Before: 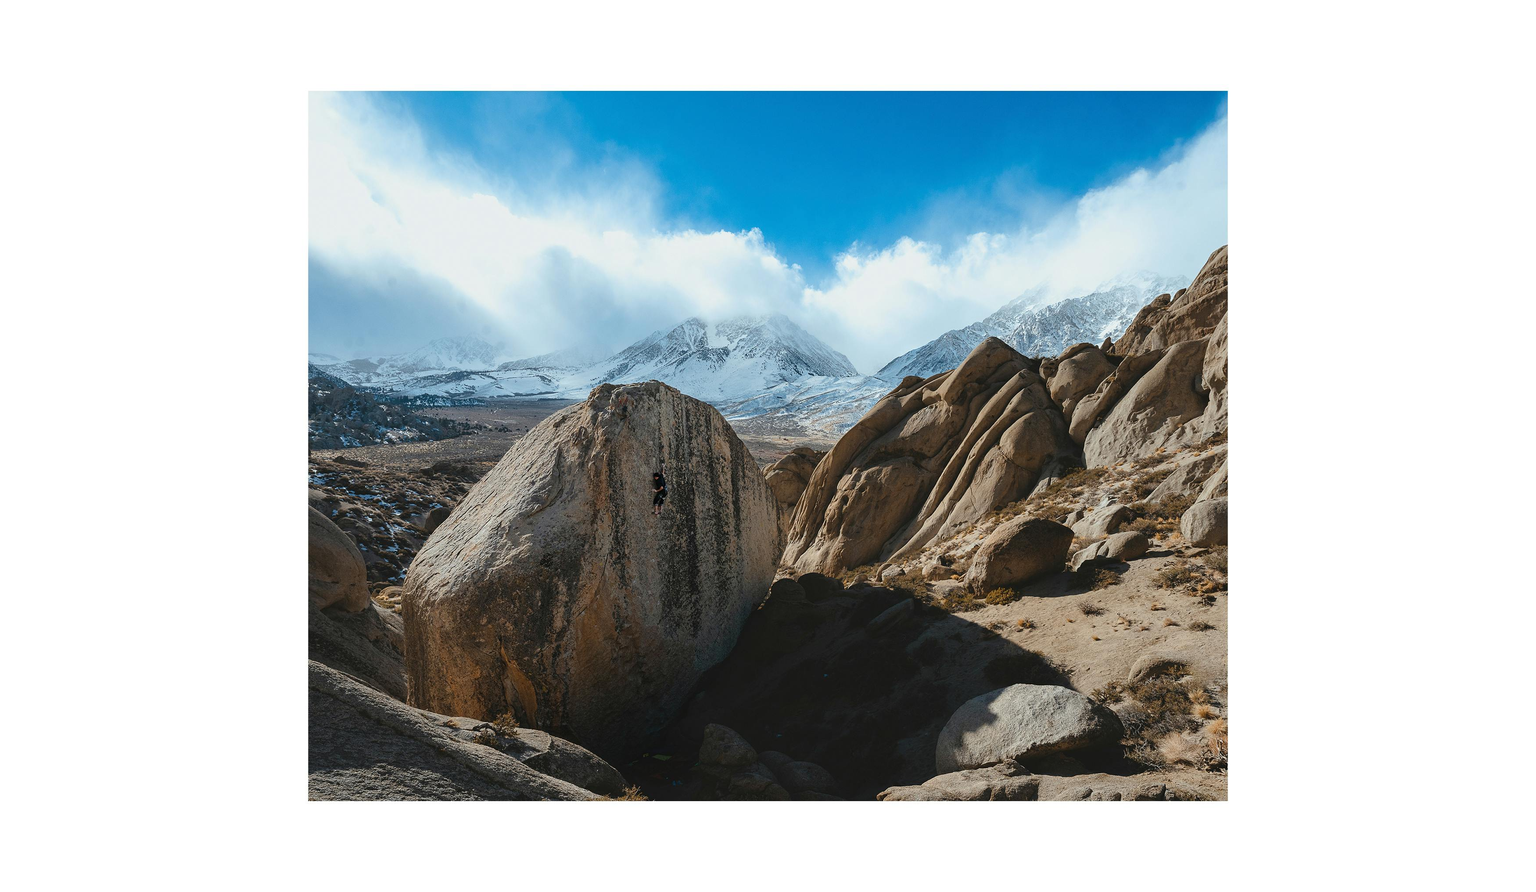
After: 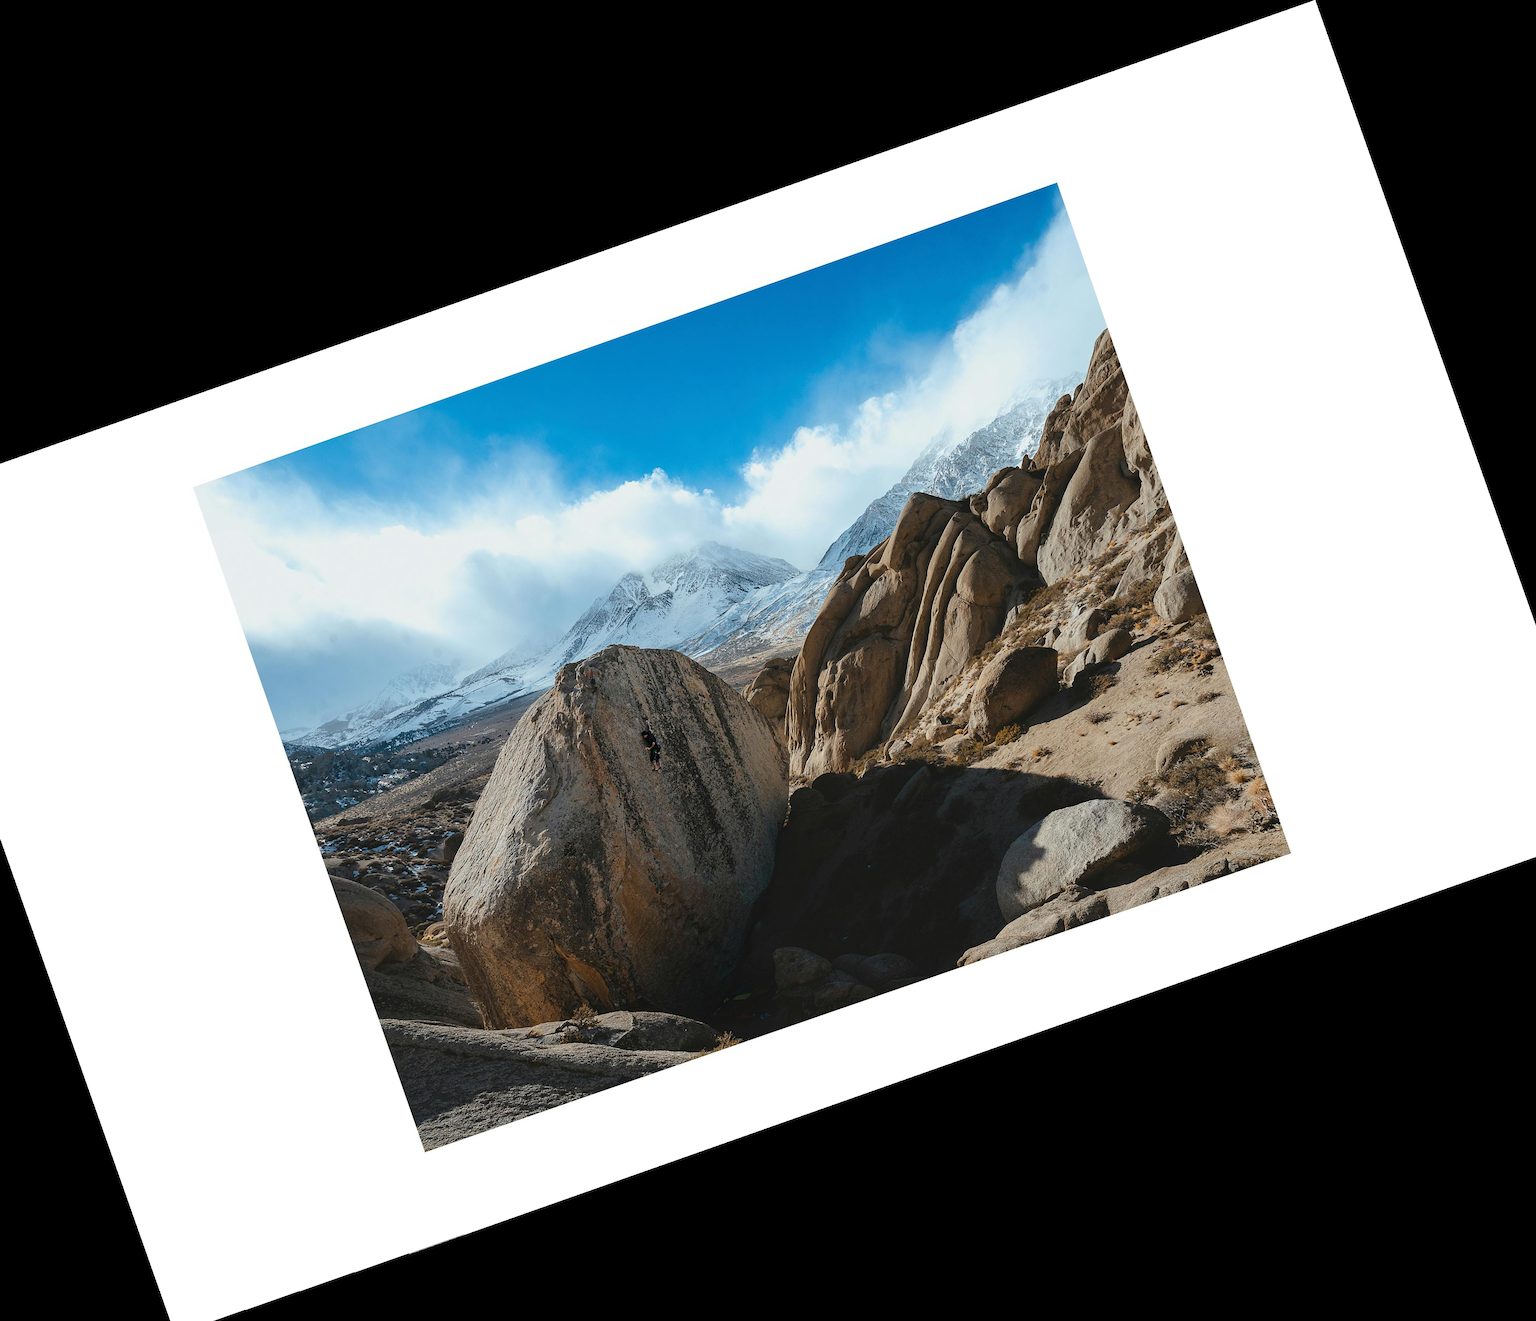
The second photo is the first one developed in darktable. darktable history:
crop and rotate: angle 19.43°, left 6.812%, right 4.125%, bottom 1.087%
rotate and perspective: rotation 0.192°, lens shift (horizontal) -0.015, crop left 0.005, crop right 0.996, crop top 0.006, crop bottom 0.99
